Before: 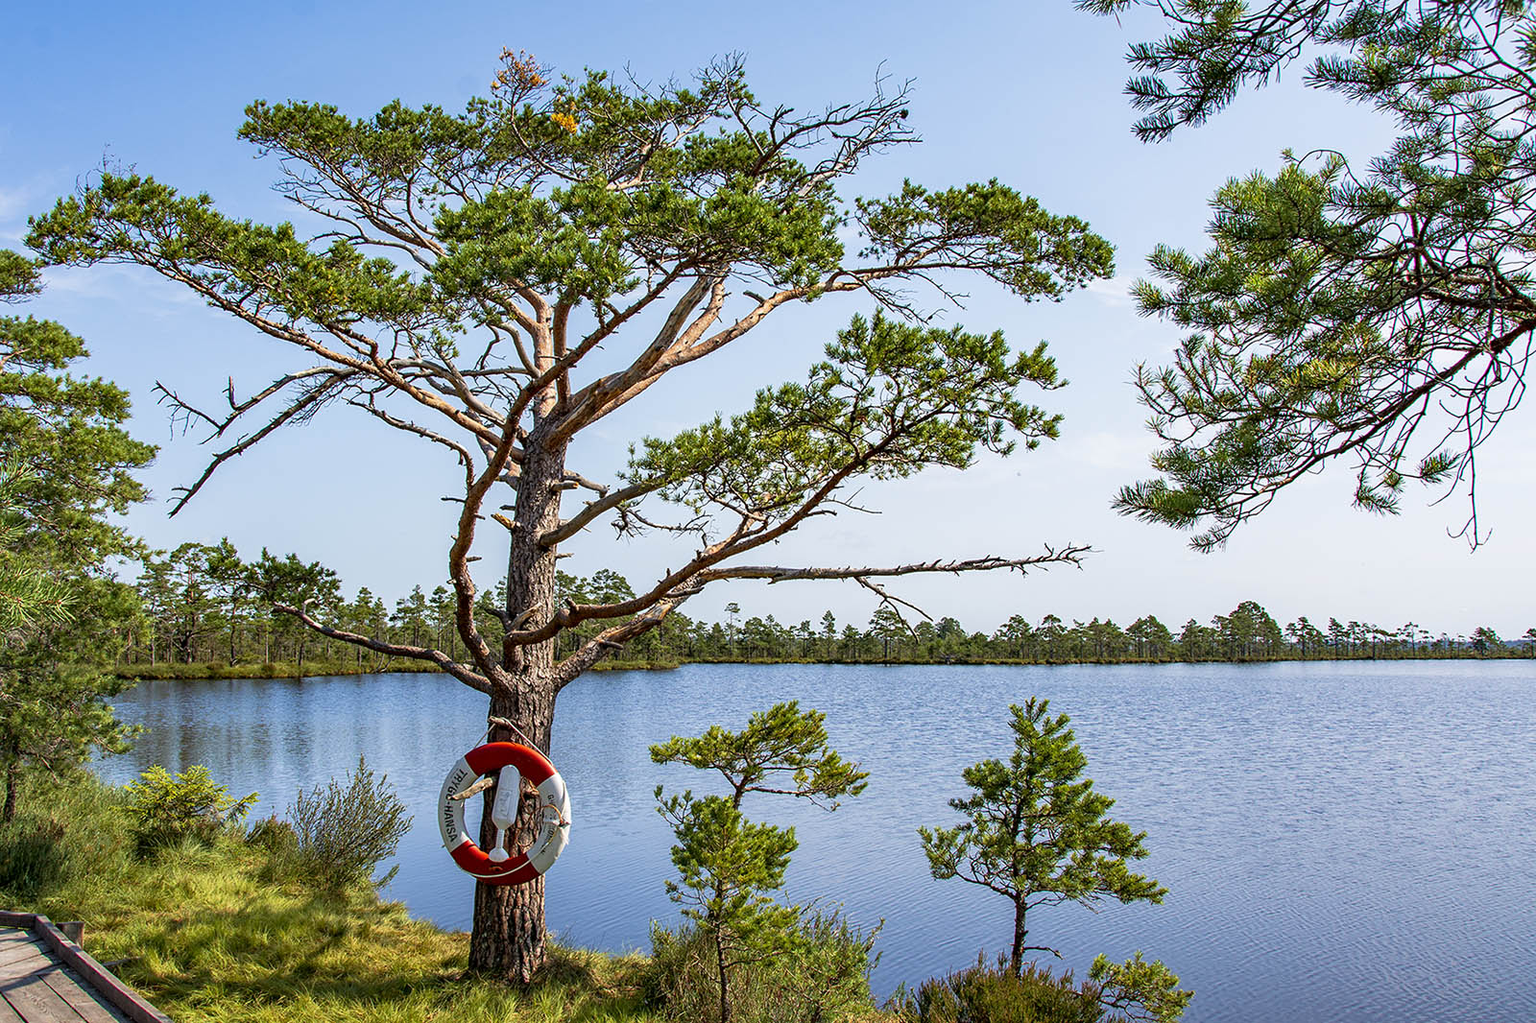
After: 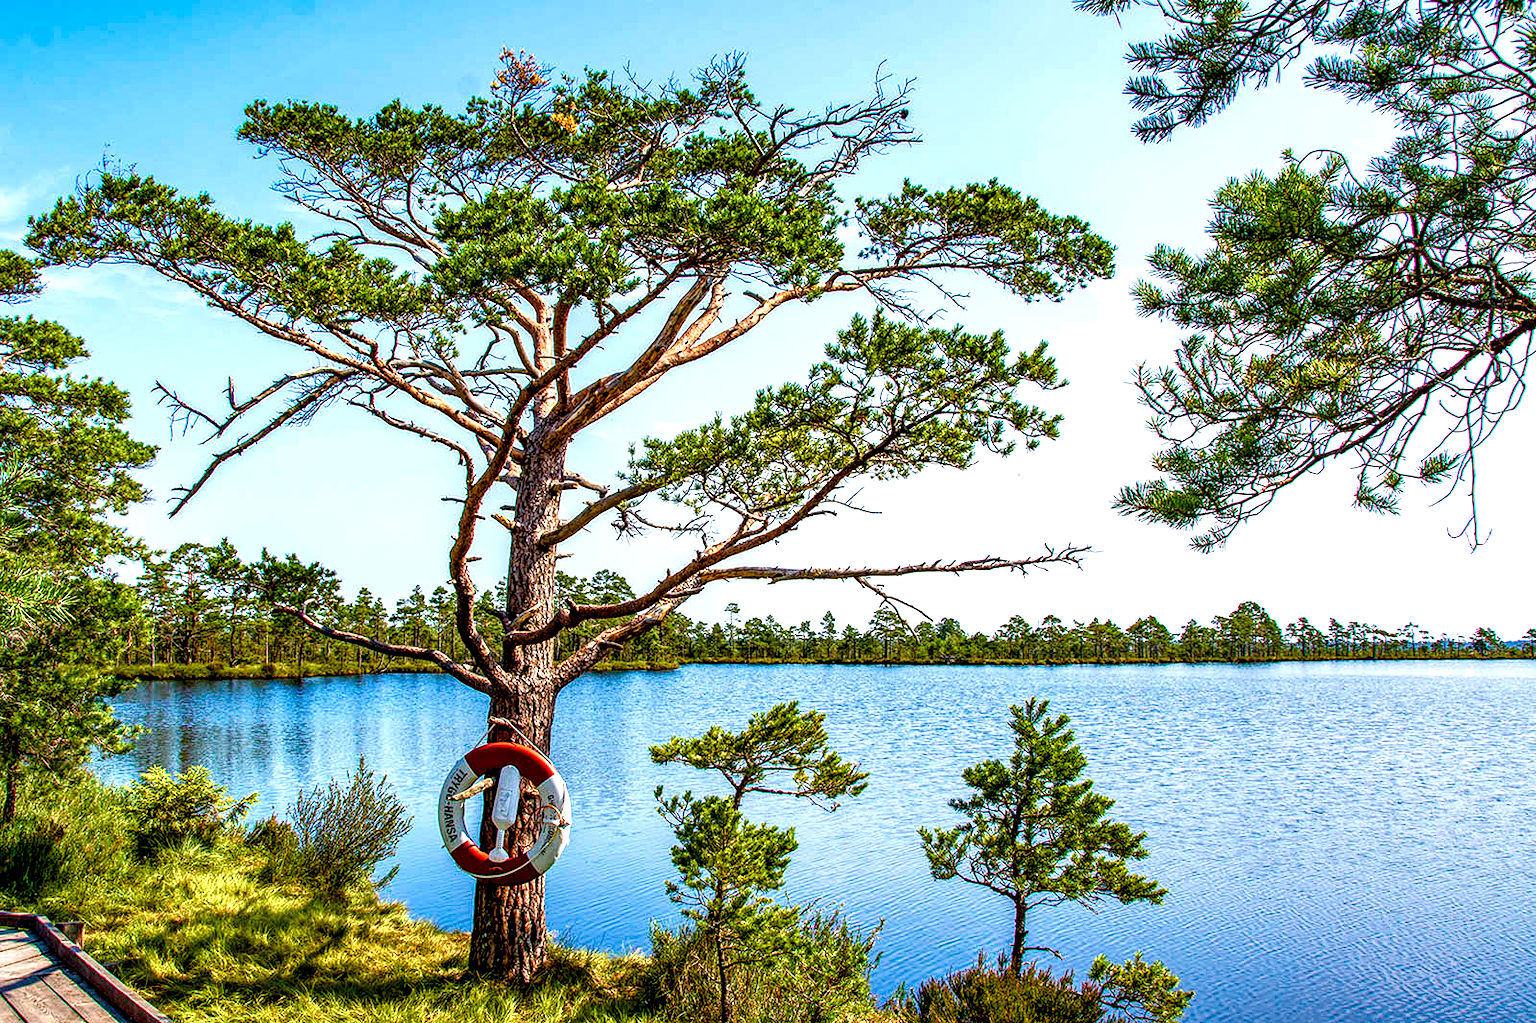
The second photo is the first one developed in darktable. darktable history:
color balance rgb: perceptual saturation grading › global saturation 24.74%, perceptual saturation grading › highlights -51.22%, perceptual saturation grading › mid-tones 19.16%, perceptual saturation grading › shadows 60.98%, global vibrance 50%
local contrast: highlights 65%, shadows 54%, detail 169%, midtone range 0.514
exposure: black level correction 0.001, exposure 0.5 EV, compensate exposure bias true, compensate highlight preservation false
